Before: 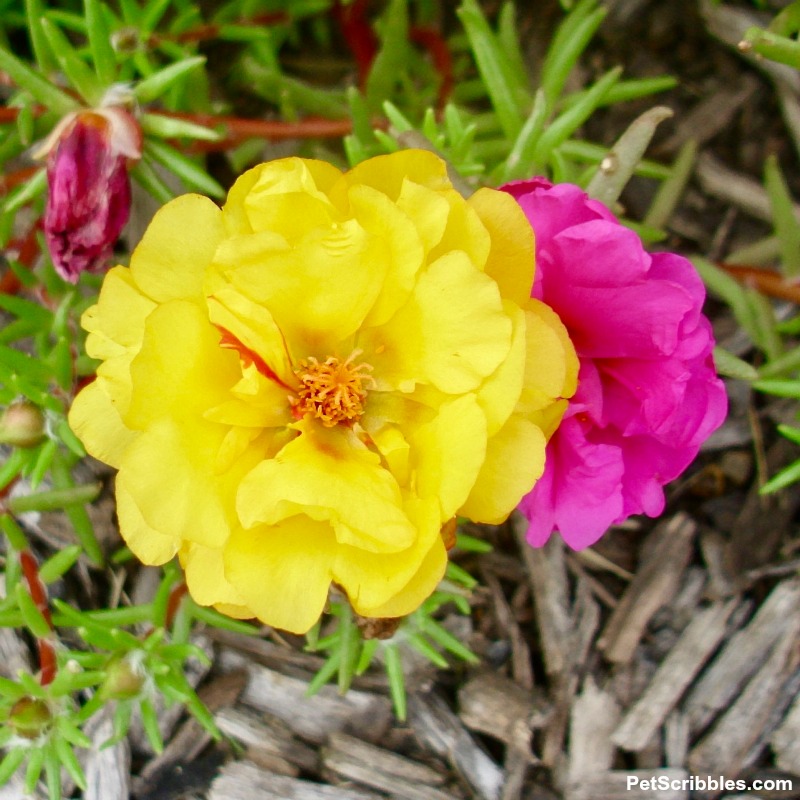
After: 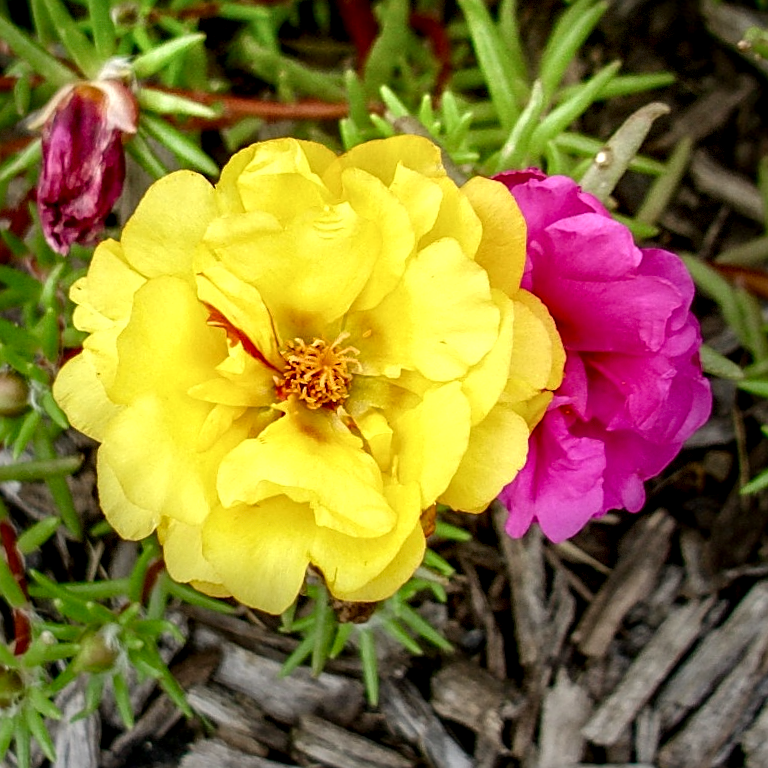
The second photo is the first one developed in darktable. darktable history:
crop and rotate: angle -2.38°
vignetting: fall-off start 68.33%, fall-off radius 30%, saturation 0.042, center (-0.066, -0.311), width/height ratio 0.992, shape 0.85, dithering 8-bit output
sharpen: on, module defaults
local contrast: highlights 65%, shadows 54%, detail 169%, midtone range 0.514
